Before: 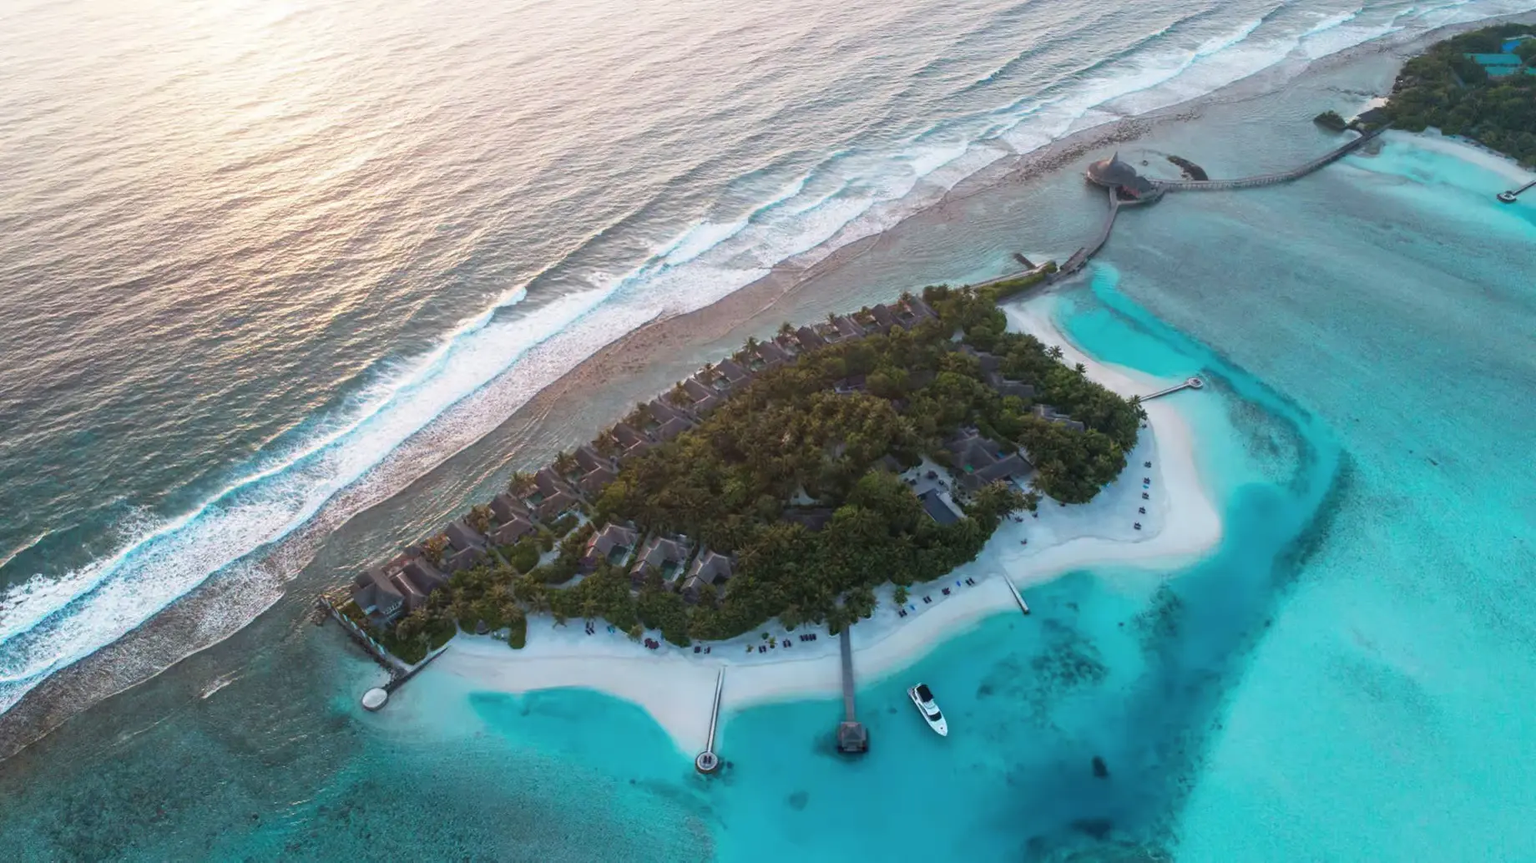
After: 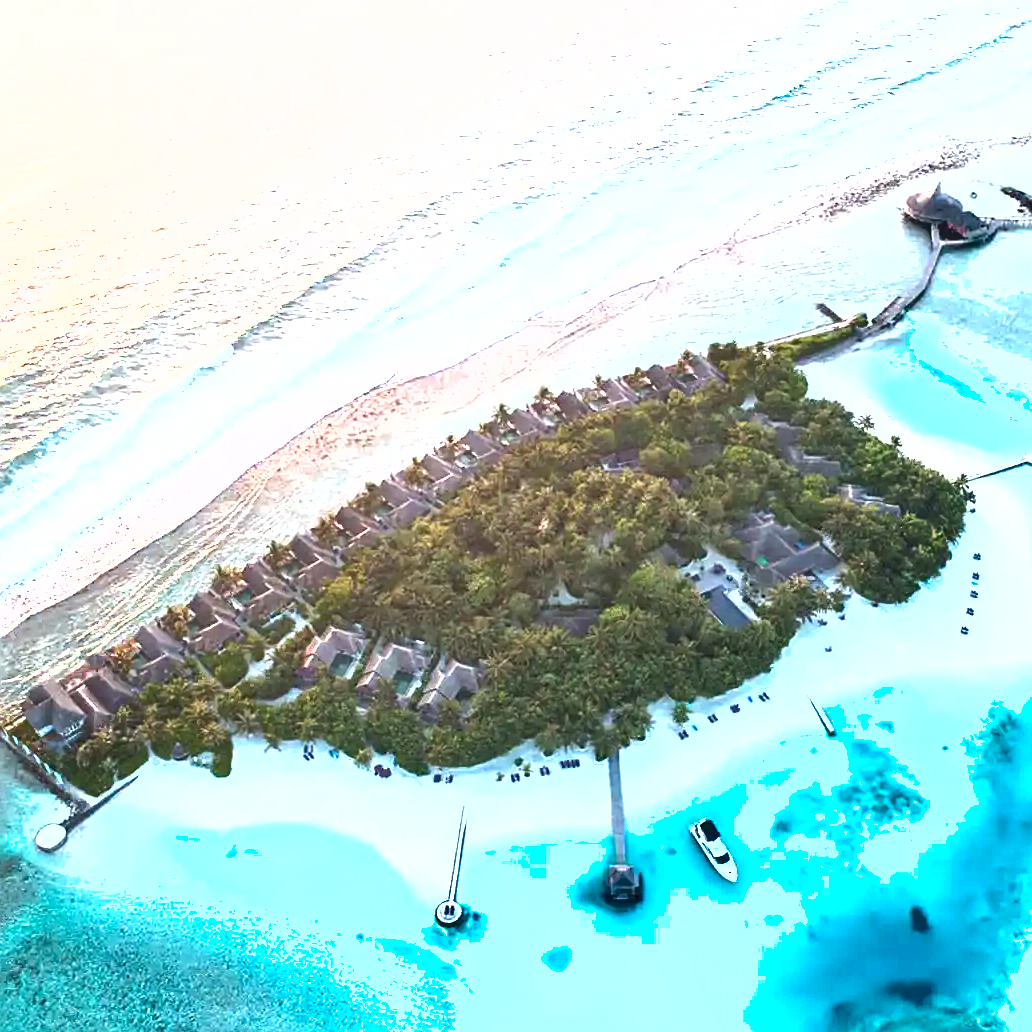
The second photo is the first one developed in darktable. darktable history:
exposure: black level correction 0, exposure 2.088 EV, compensate exposure bias true, compensate highlight preservation false
crop: left 21.674%, right 22.086%
shadows and highlights: low approximation 0.01, soften with gaussian
sharpen: on, module defaults
